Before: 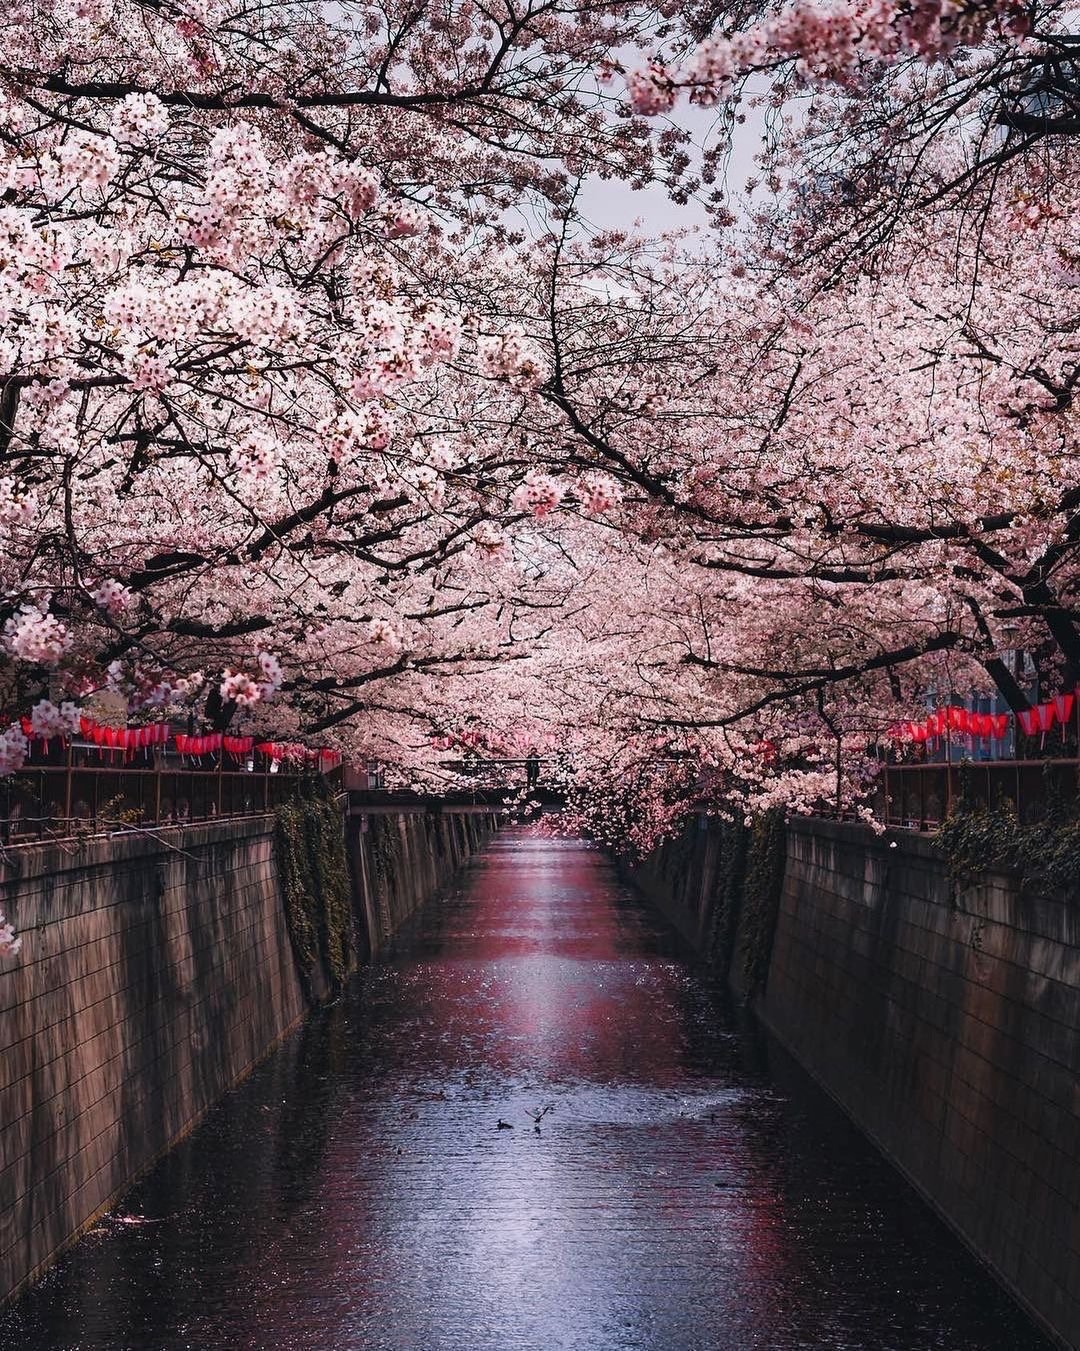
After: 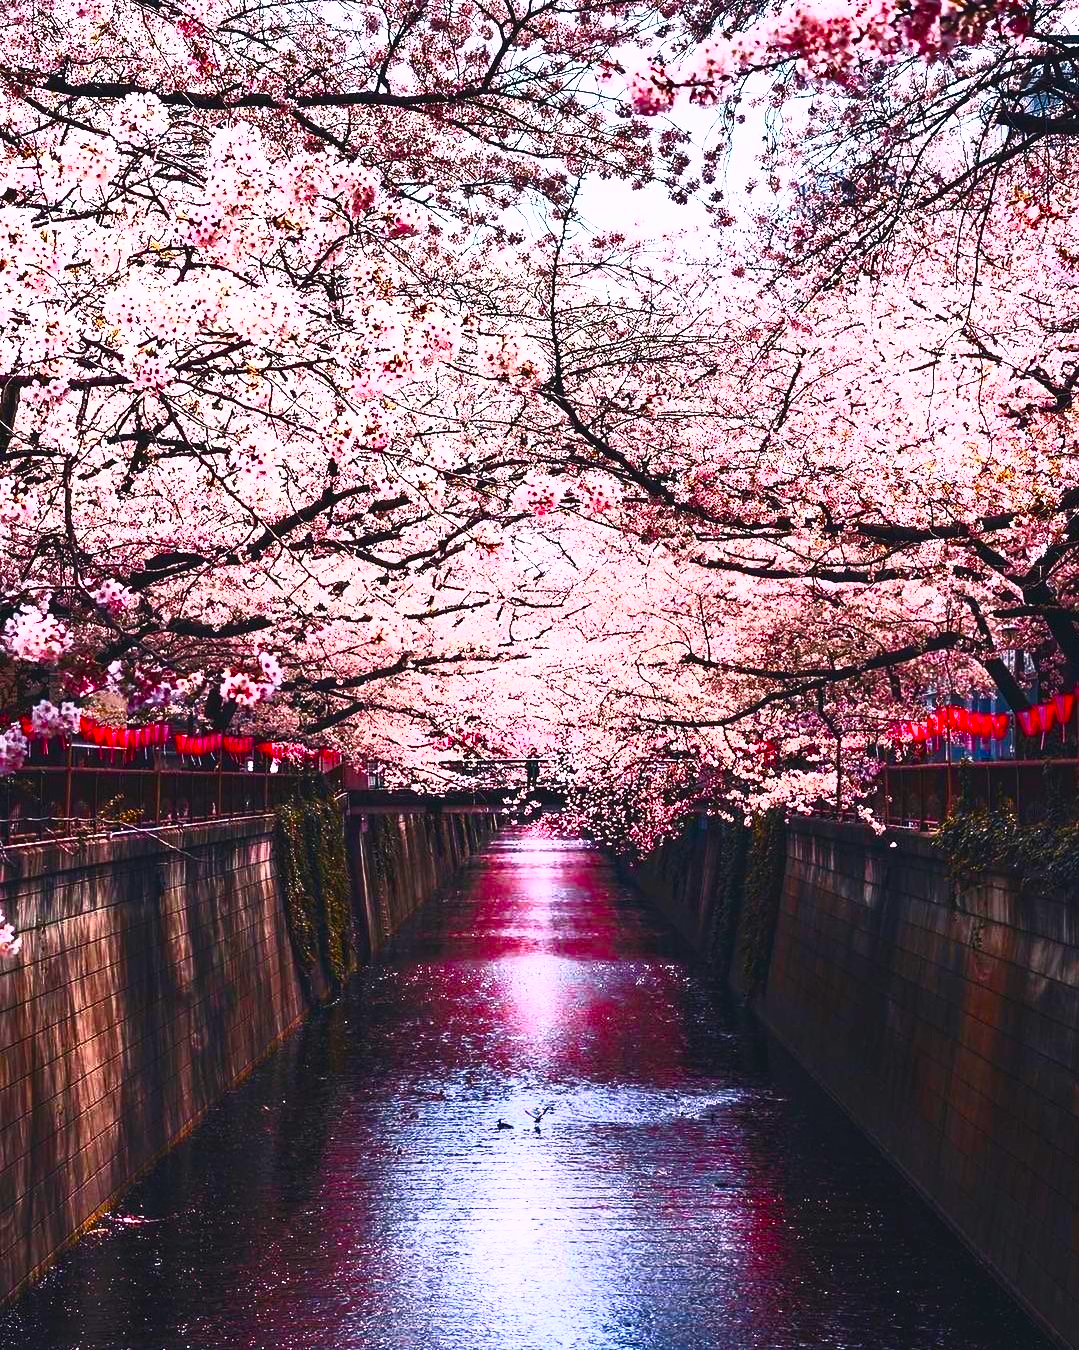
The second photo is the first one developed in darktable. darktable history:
contrast brightness saturation: contrast 0.83, brightness 0.59, saturation 0.59
color balance rgb: linear chroma grading › global chroma 8.12%, perceptual saturation grading › global saturation 9.07%, perceptual saturation grading › highlights -13.84%, perceptual saturation grading › mid-tones 14.88%, perceptual saturation grading › shadows 22.8%, perceptual brilliance grading › highlights 2.61%, global vibrance 12.07%
